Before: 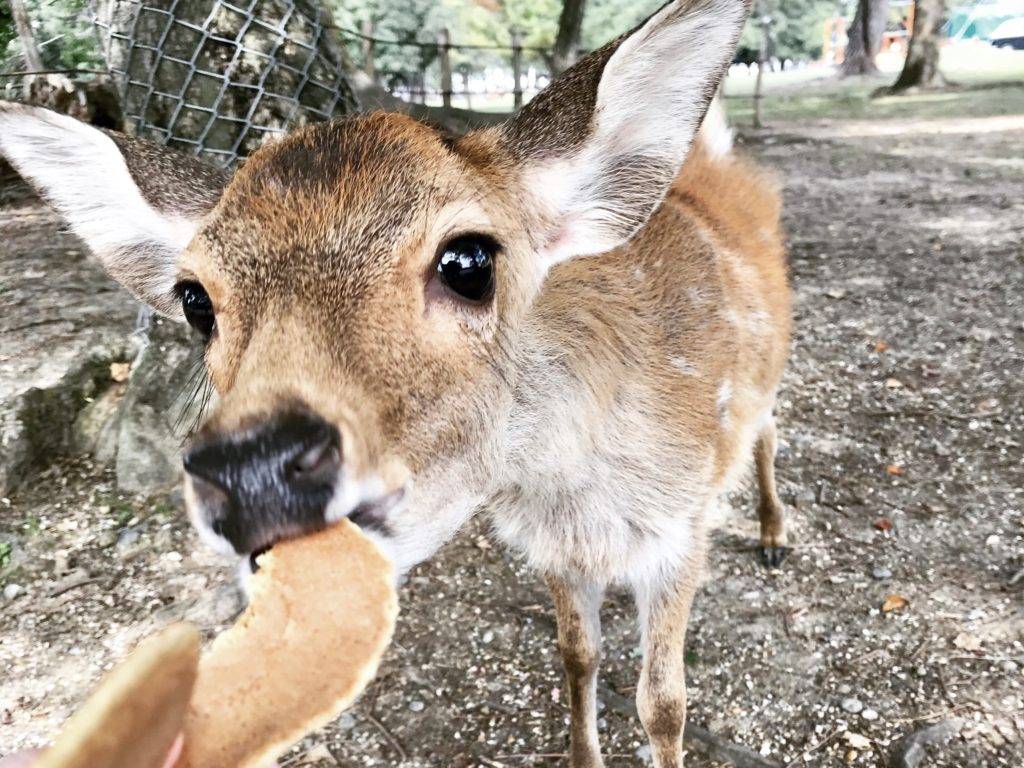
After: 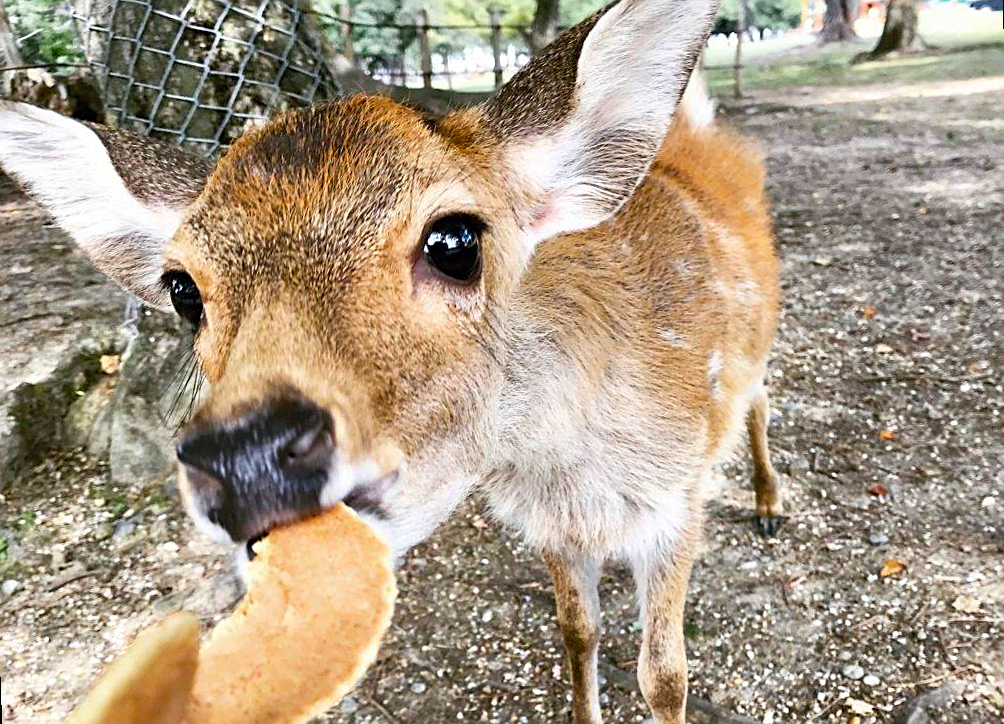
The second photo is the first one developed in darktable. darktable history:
rotate and perspective: rotation -2°, crop left 0.022, crop right 0.978, crop top 0.049, crop bottom 0.951
sharpen: on, module defaults
color balance rgb: linear chroma grading › global chroma 15%, perceptual saturation grading › global saturation 30%
